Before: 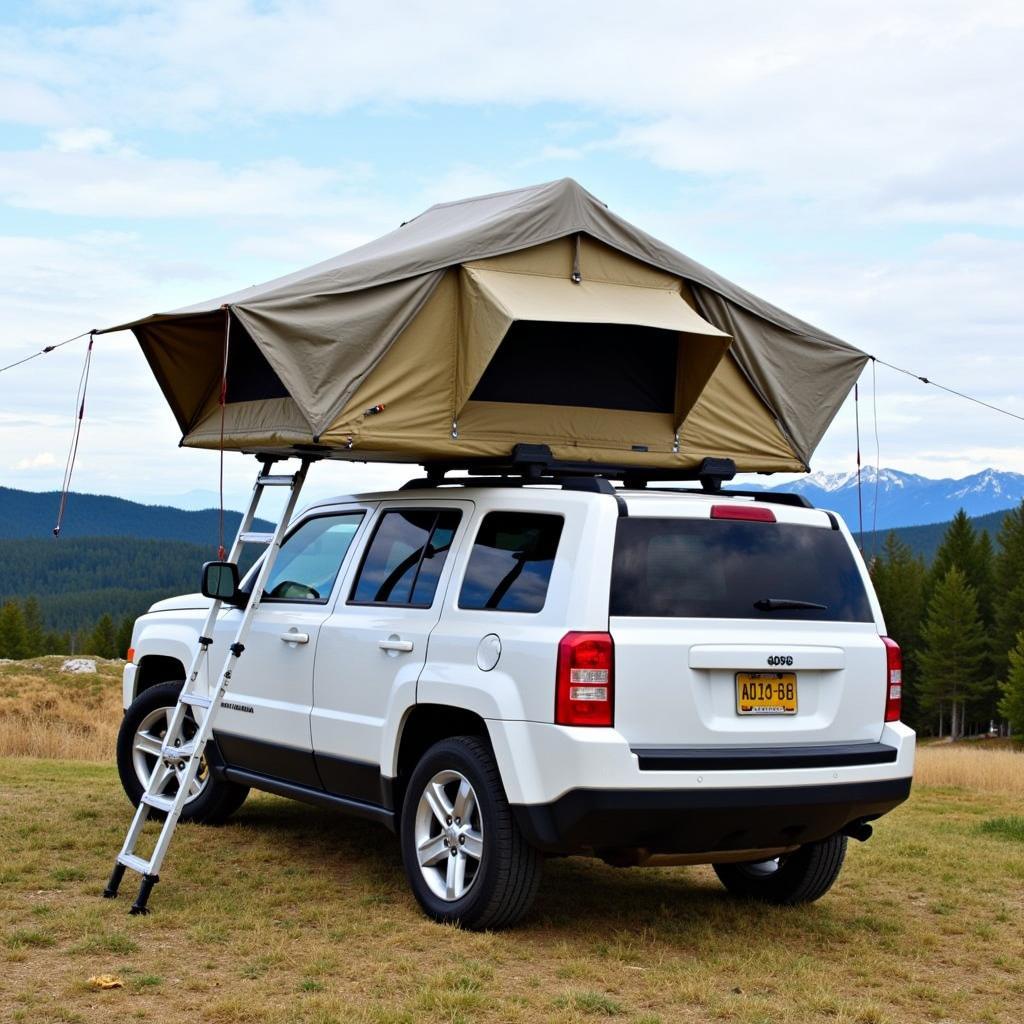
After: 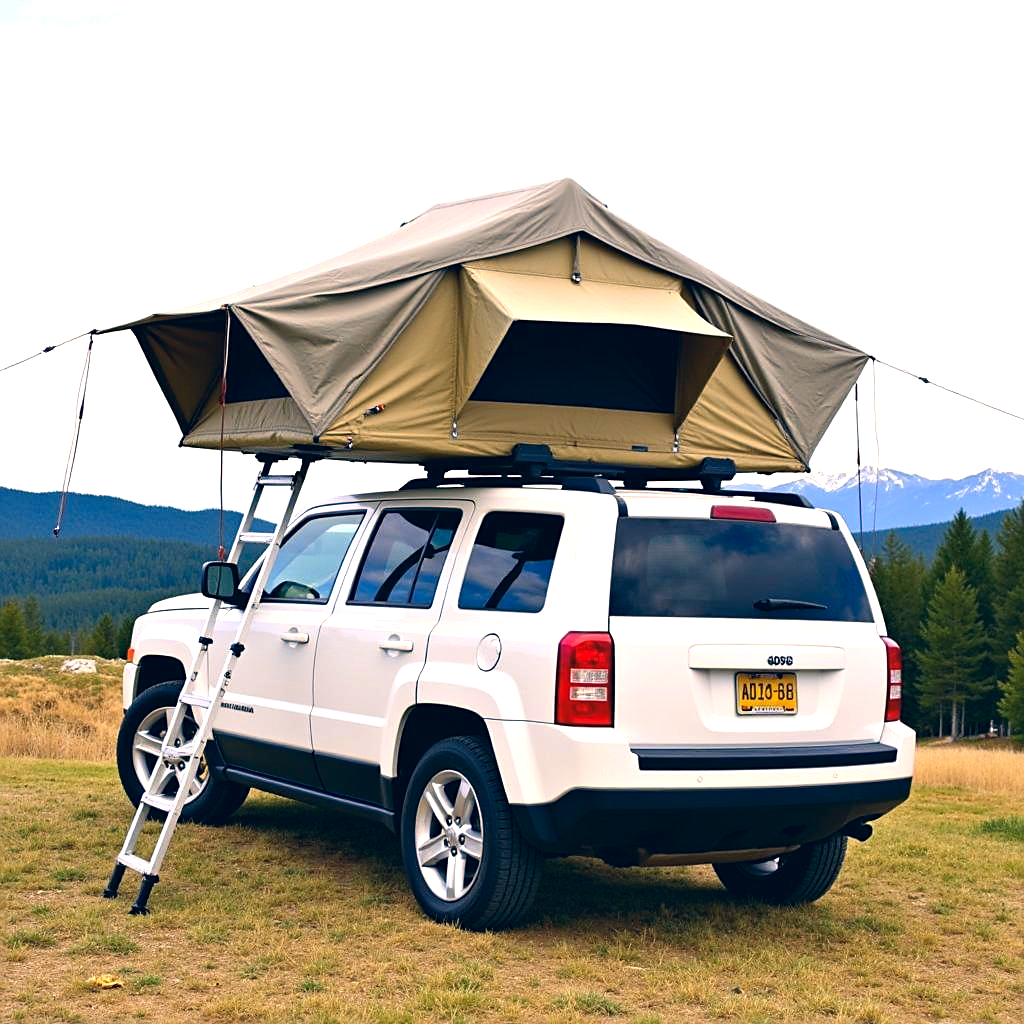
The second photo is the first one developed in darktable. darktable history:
exposure: black level correction 0, exposure 0.593 EV, compensate exposure bias true, compensate highlight preservation false
sharpen: radius 1.863, amount 0.411, threshold 1.199
color correction: highlights a* 10.28, highlights b* 13.95, shadows a* -9.72, shadows b* -15.01
